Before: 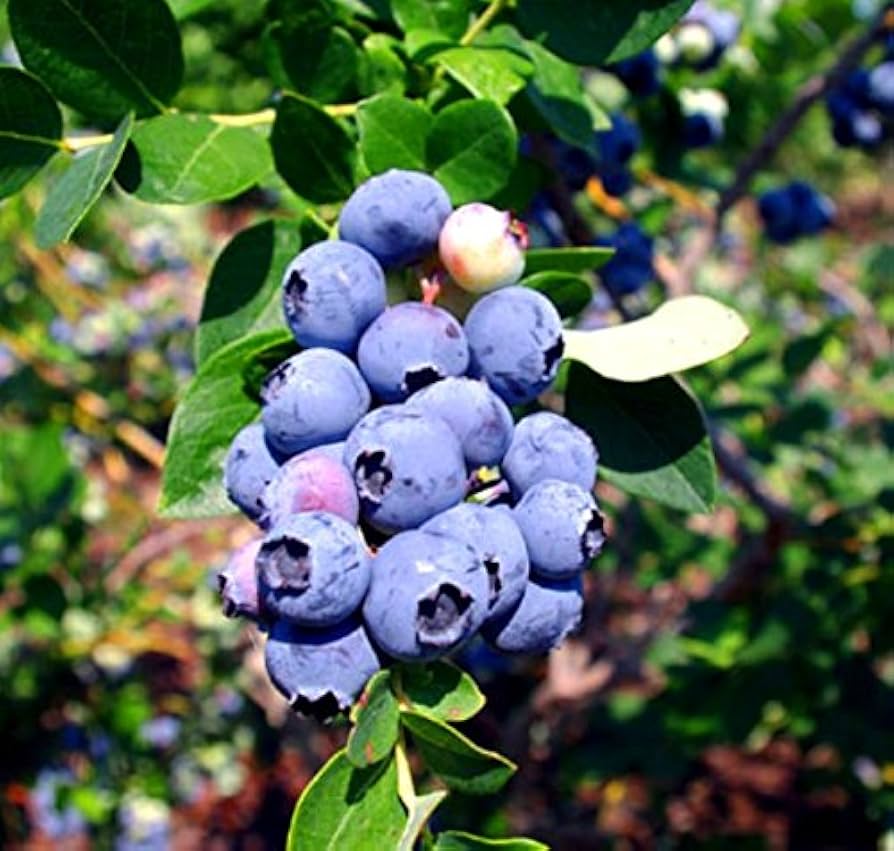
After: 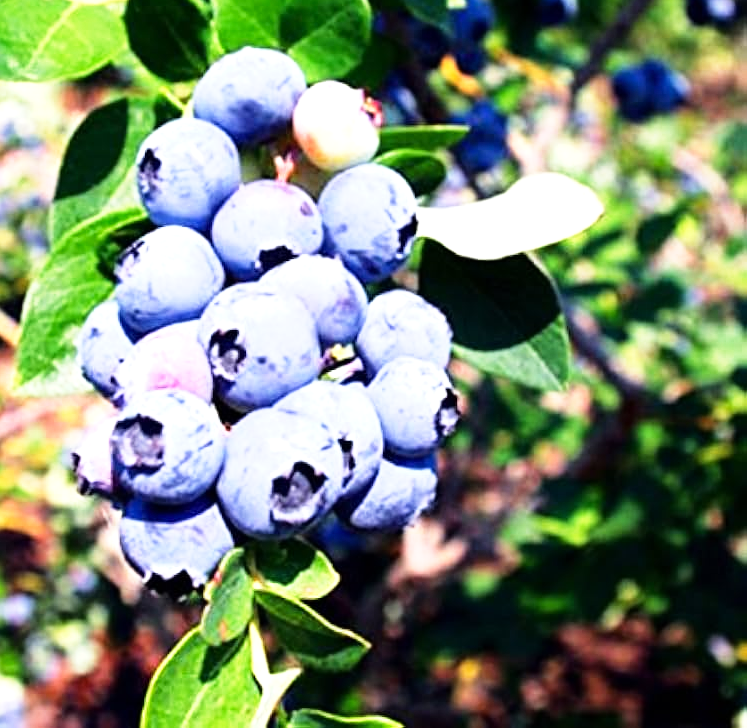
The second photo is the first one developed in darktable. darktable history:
base curve: curves: ch0 [(0, 0) (0.579, 0.807) (1, 1)], preserve colors none
crop: left 16.35%, top 14.359%
tone equalizer: -8 EV -0.713 EV, -7 EV -0.71 EV, -6 EV -0.608 EV, -5 EV -0.402 EV, -3 EV 0.404 EV, -2 EV 0.6 EV, -1 EV 0.675 EV, +0 EV 0.767 EV
